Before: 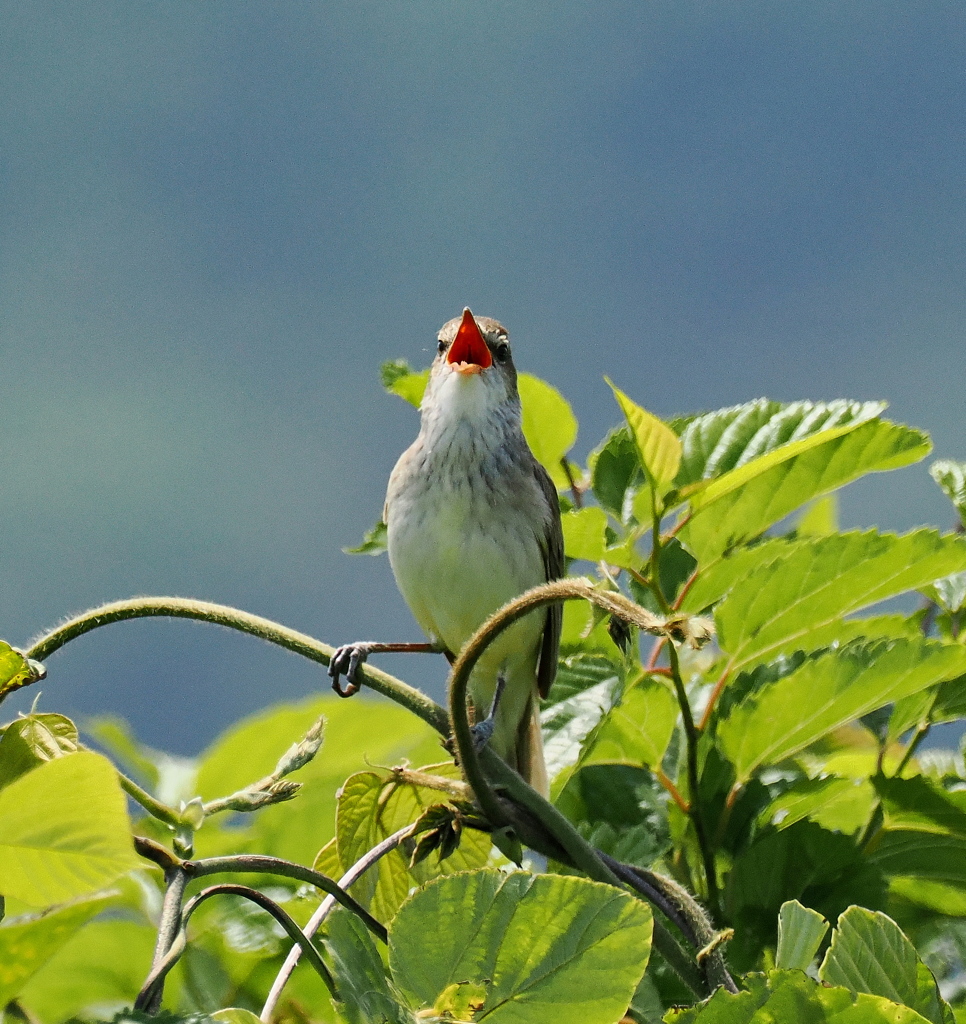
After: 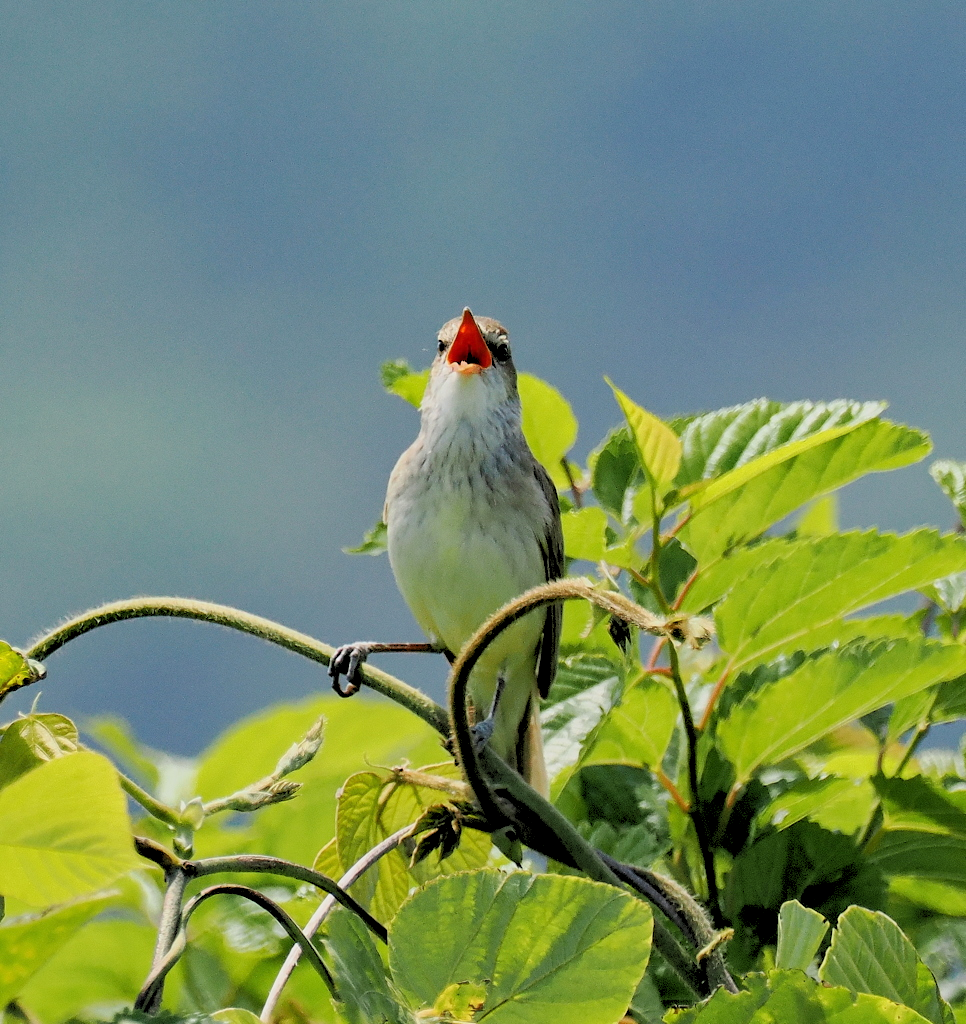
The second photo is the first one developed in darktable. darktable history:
white balance: emerald 1
rgb levels: preserve colors sum RGB, levels [[0.038, 0.433, 0.934], [0, 0.5, 1], [0, 0.5, 1]]
